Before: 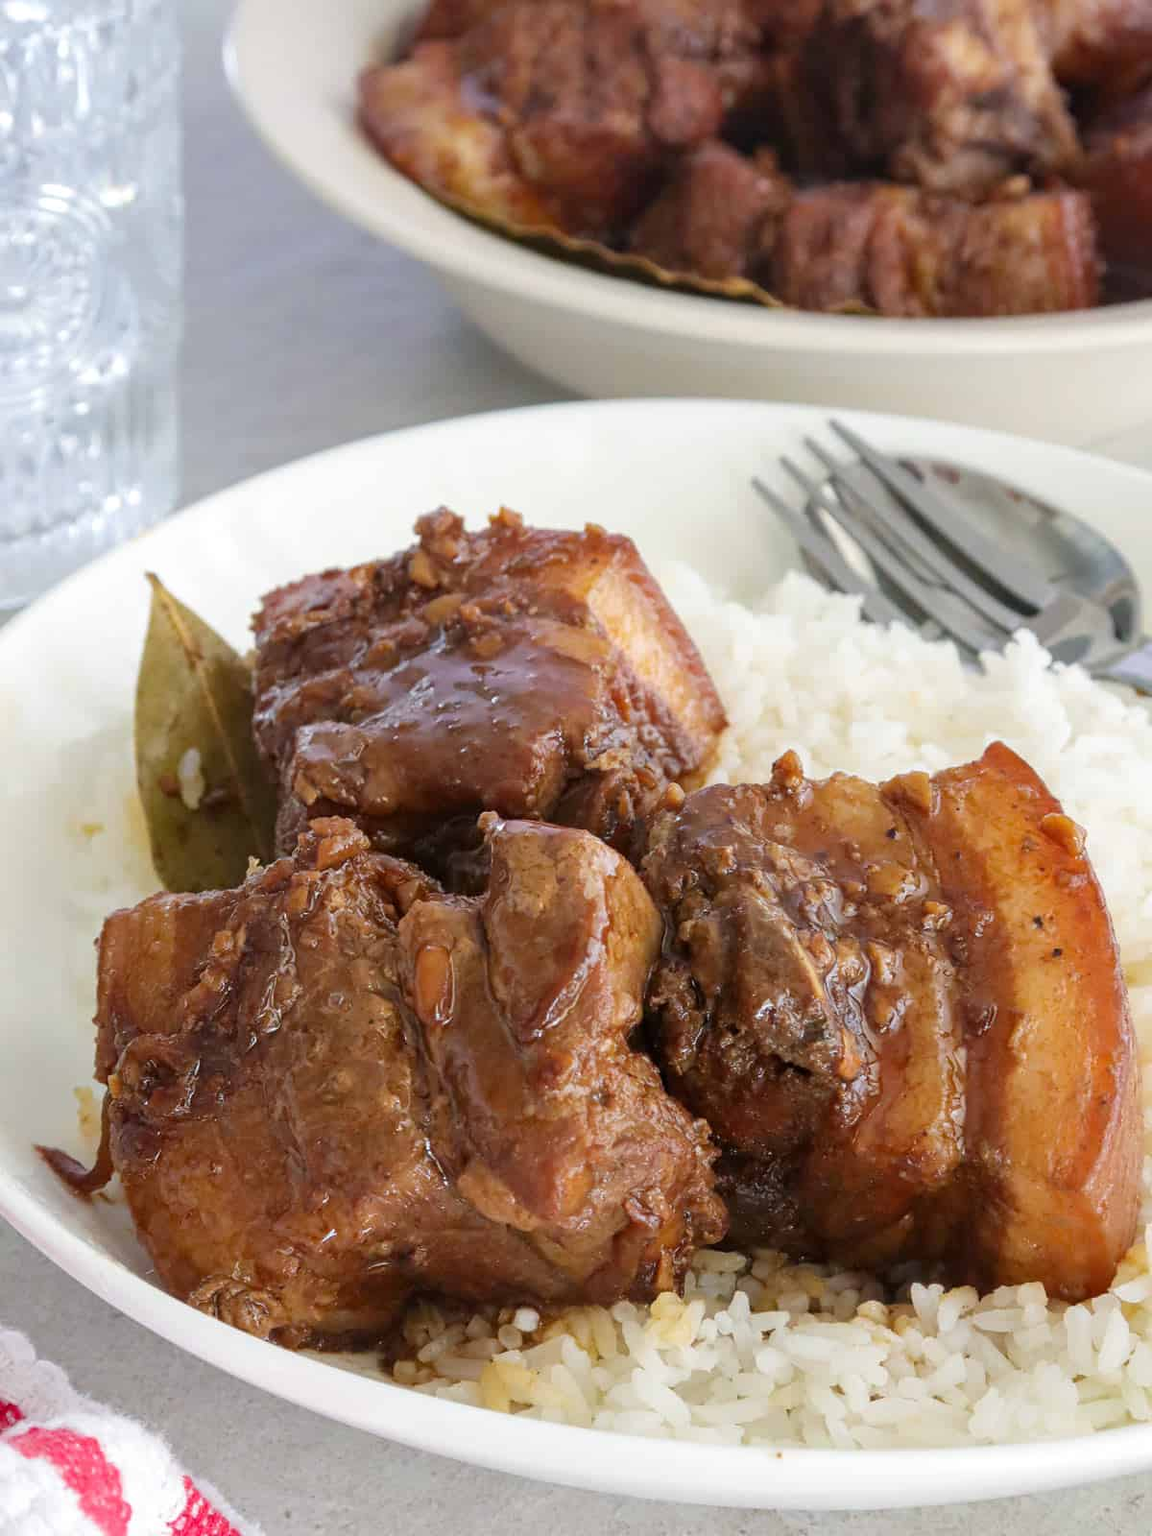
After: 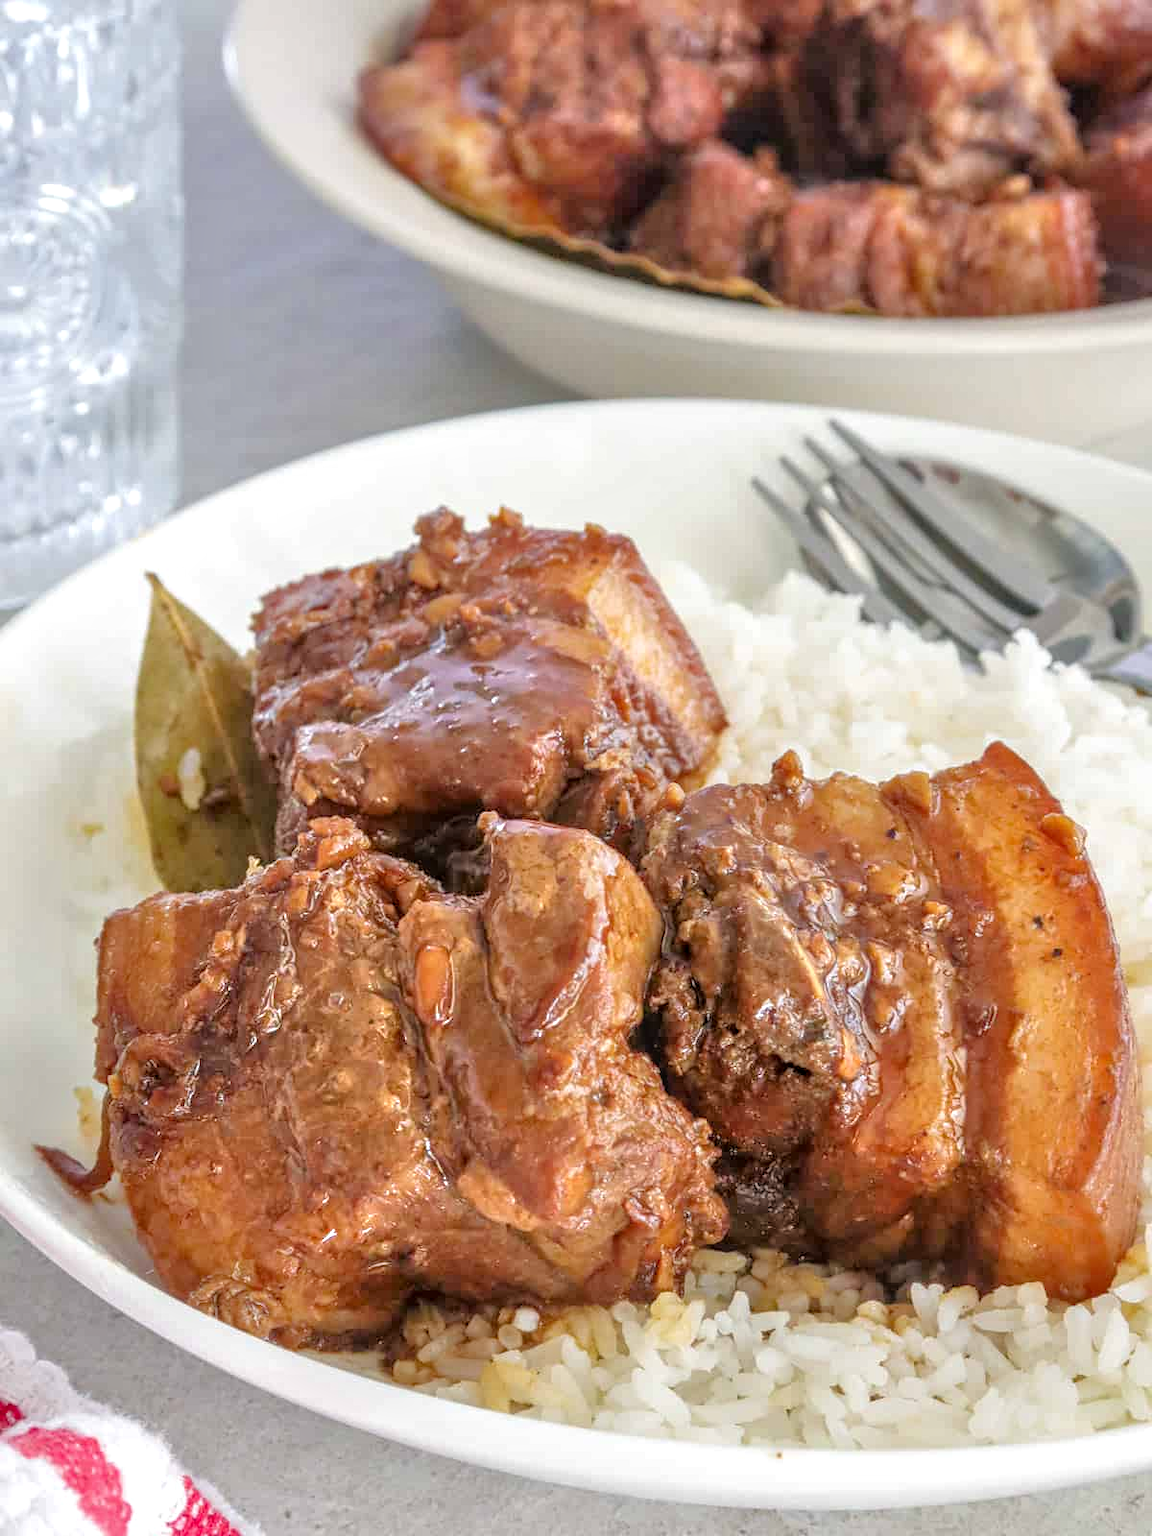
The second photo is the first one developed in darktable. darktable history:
tone equalizer: -7 EV 0.15 EV, -6 EV 0.6 EV, -5 EV 1.15 EV, -4 EV 1.33 EV, -3 EV 1.15 EV, -2 EV 0.6 EV, -1 EV 0.15 EV, mask exposure compensation -0.5 EV
local contrast: highlights 0%, shadows 0%, detail 133%
